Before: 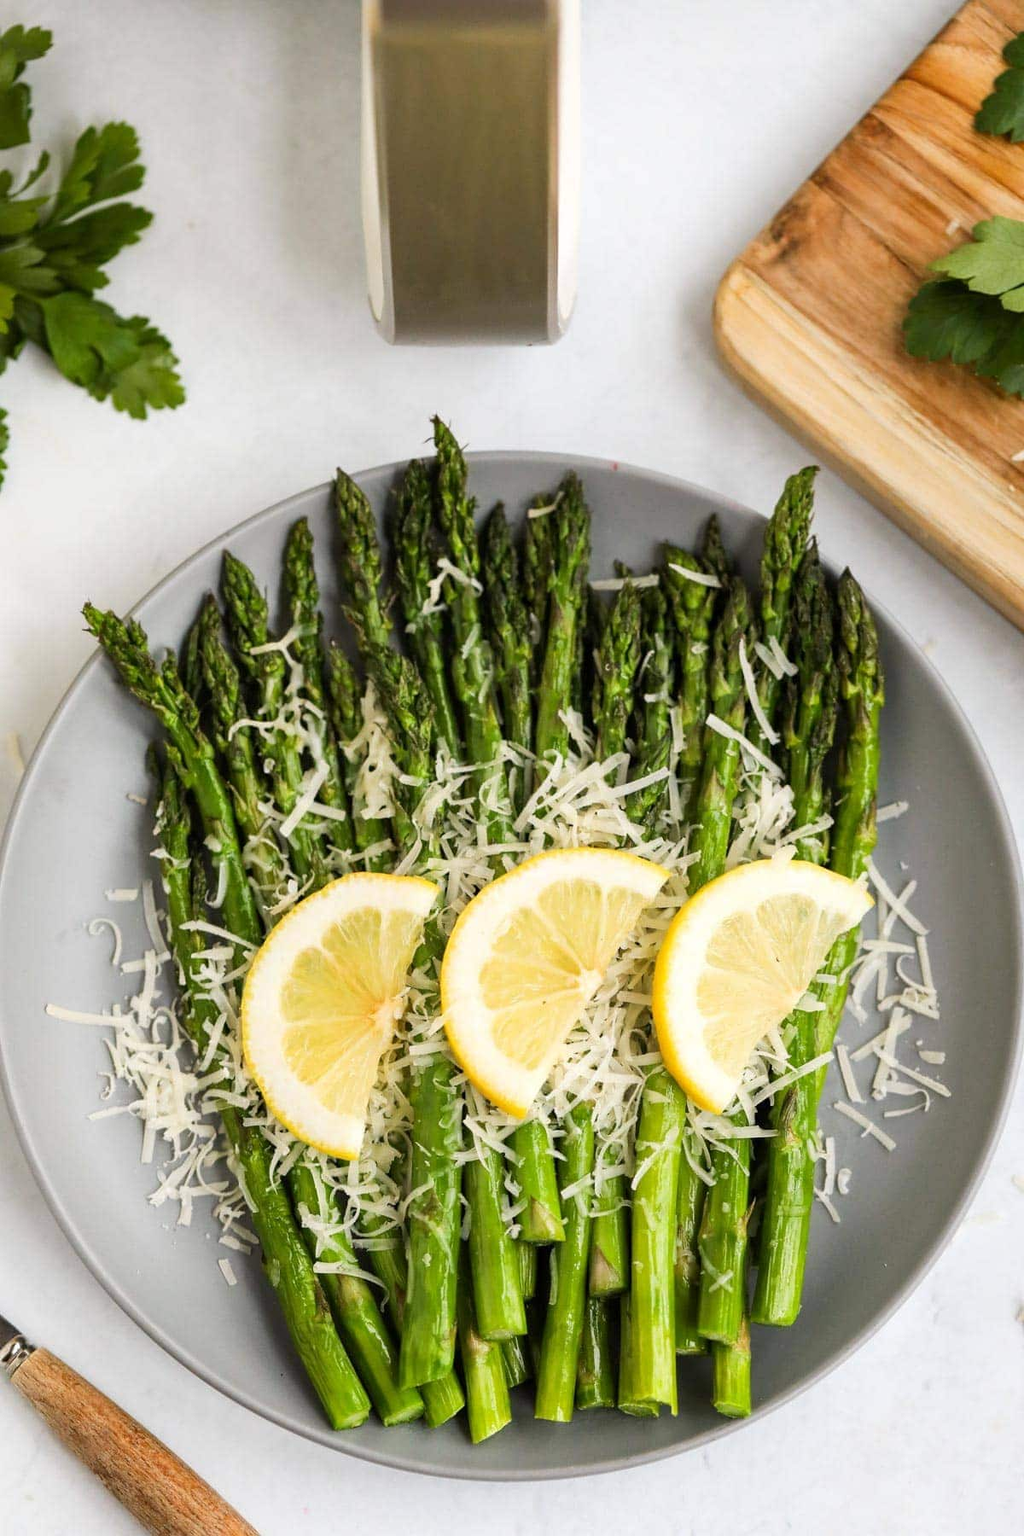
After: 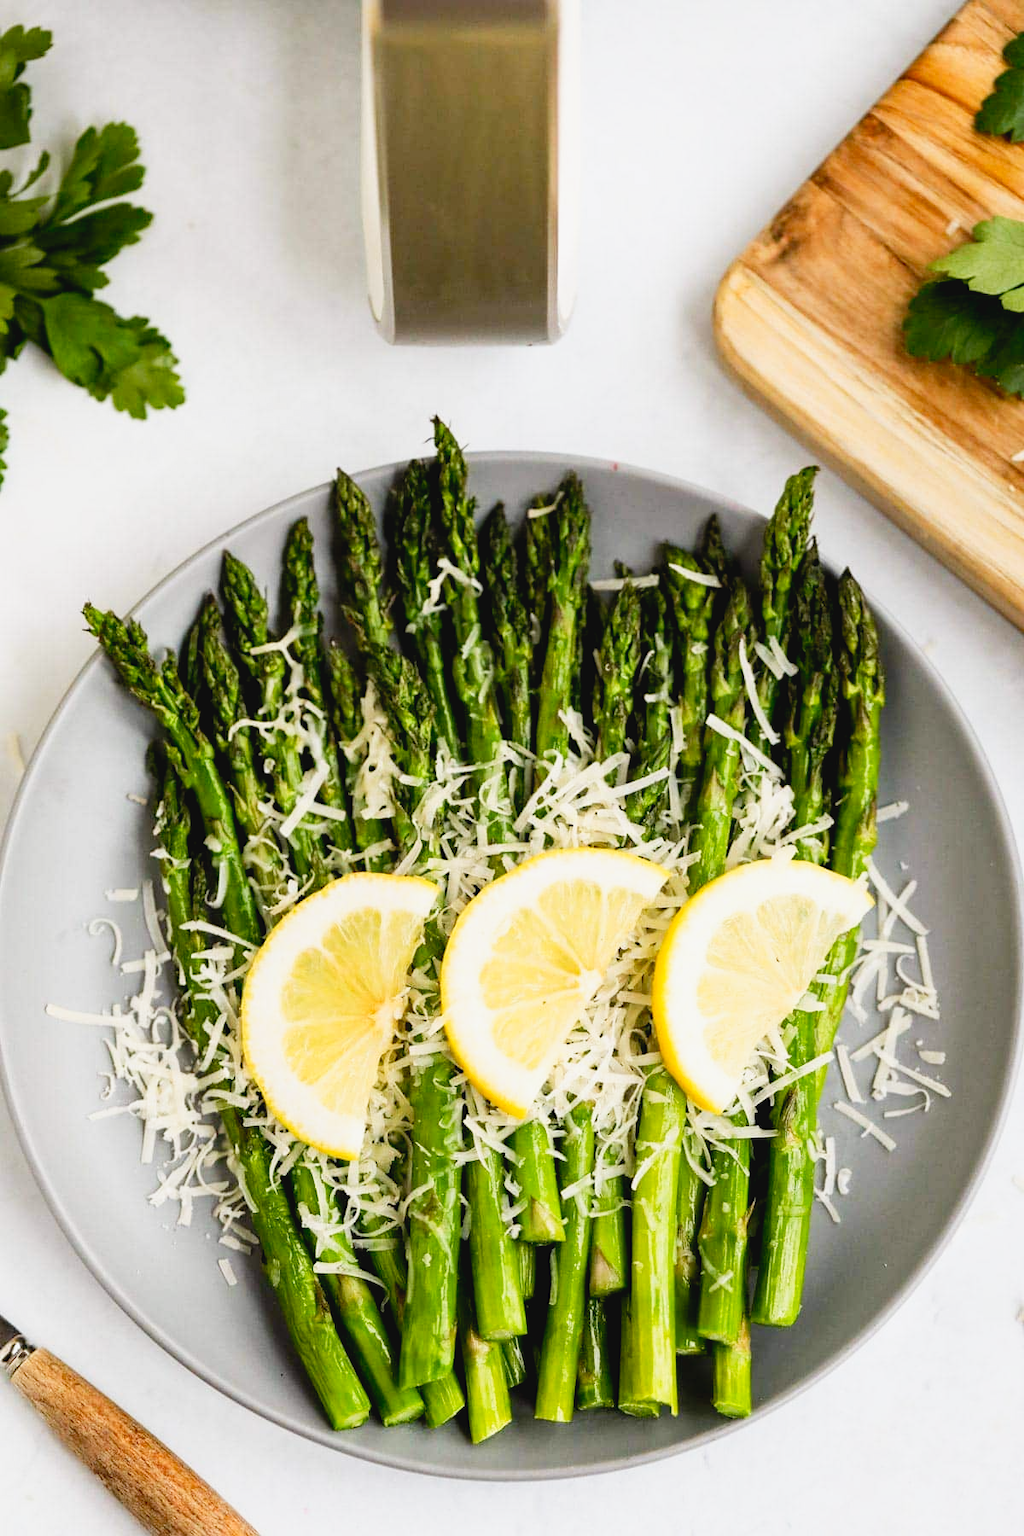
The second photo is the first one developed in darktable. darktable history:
exposure: black level correction 0.009, compensate exposure bias true, compensate highlight preservation false
tone curve: curves: ch0 [(0, 0.039) (0.104, 0.094) (0.285, 0.301) (0.689, 0.764) (0.89, 0.926) (0.994, 0.971)]; ch1 [(0, 0) (0.337, 0.249) (0.437, 0.411) (0.485, 0.487) (0.515, 0.514) (0.566, 0.563) (0.641, 0.655) (1, 1)]; ch2 [(0, 0) (0.314, 0.301) (0.421, 0.411) (0.502, 0.505) (0.528, 0.54) (0.557, 0.555) (0.612, 0.583) (0.722, 0.67) (1, 1)], preserve colors none
